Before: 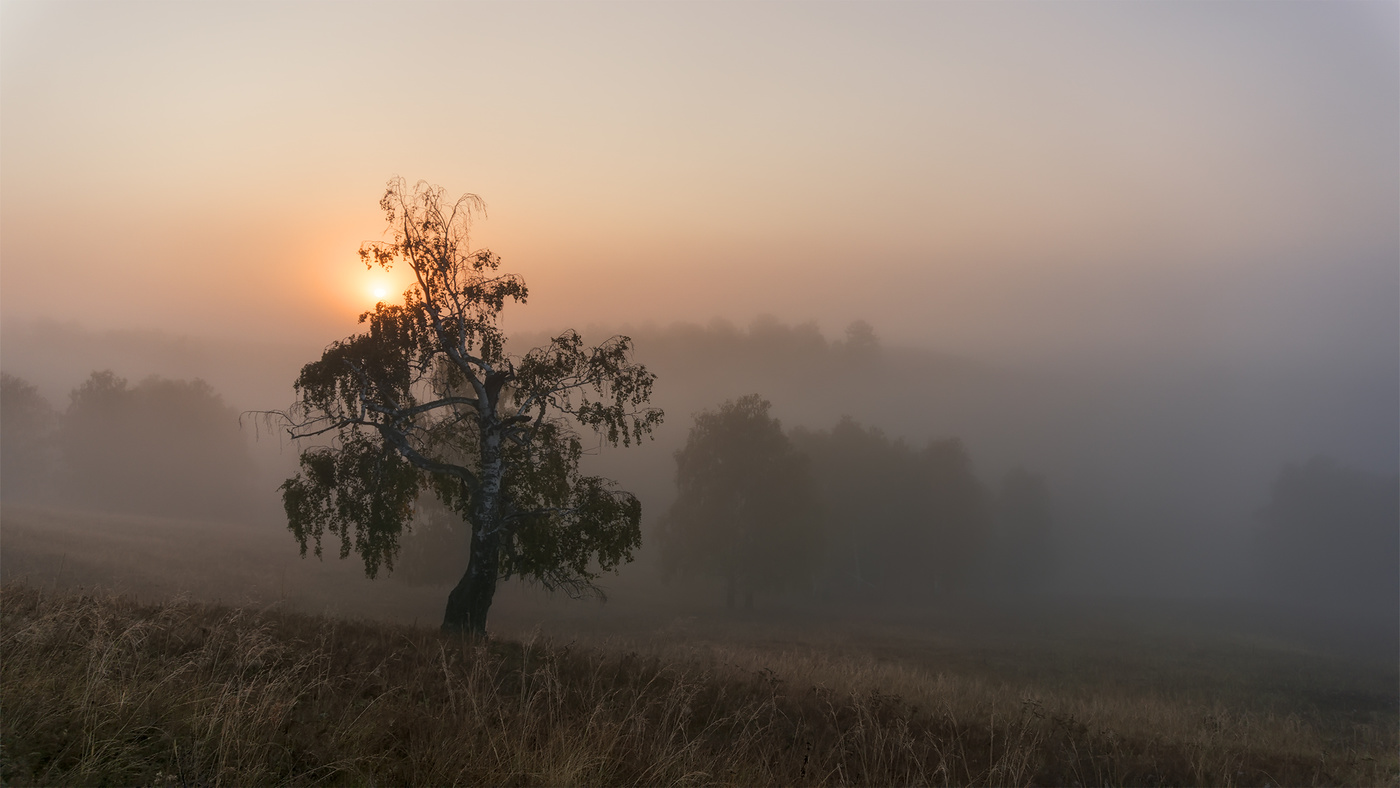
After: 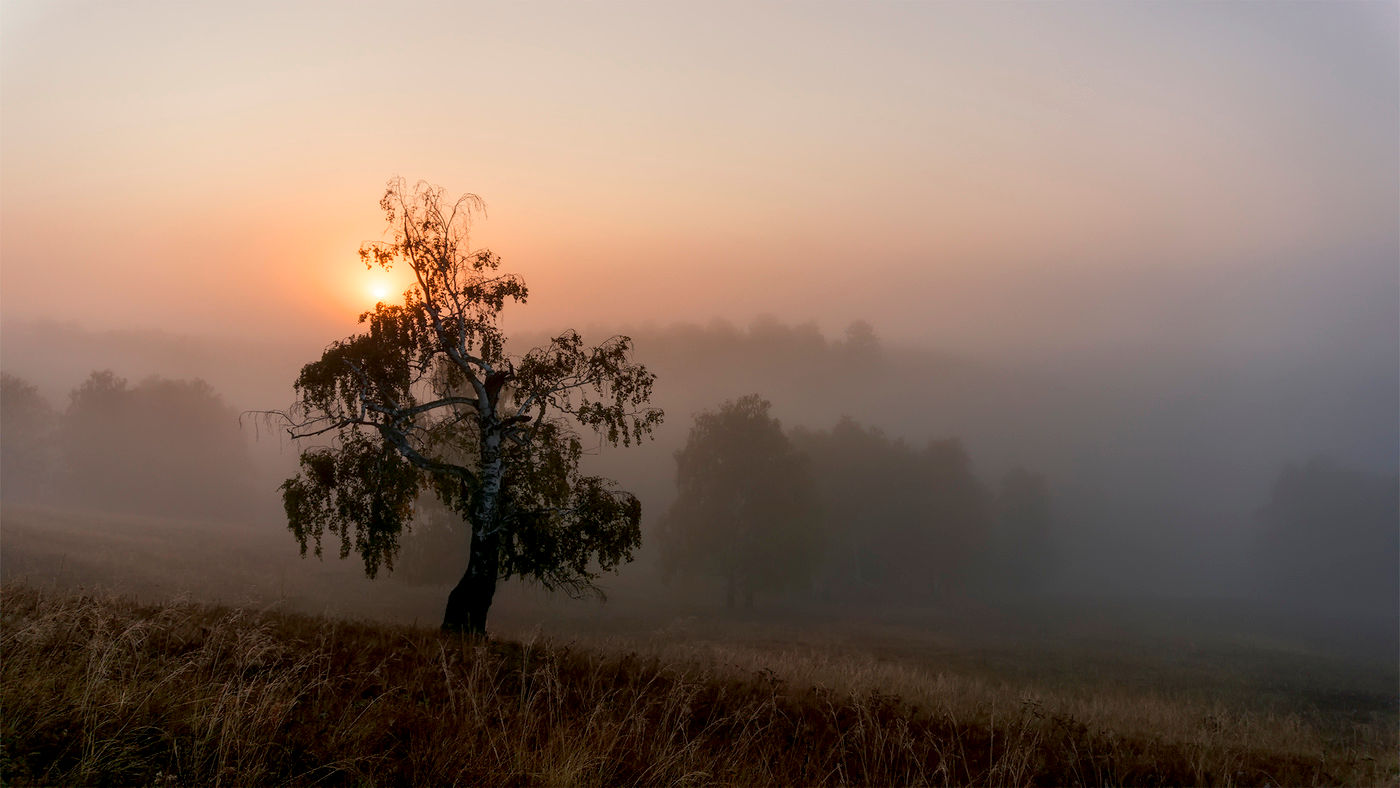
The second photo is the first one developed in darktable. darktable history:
exposure: black level correction 0.009, exposure 0.015 EV, compensate highlight preservation false
